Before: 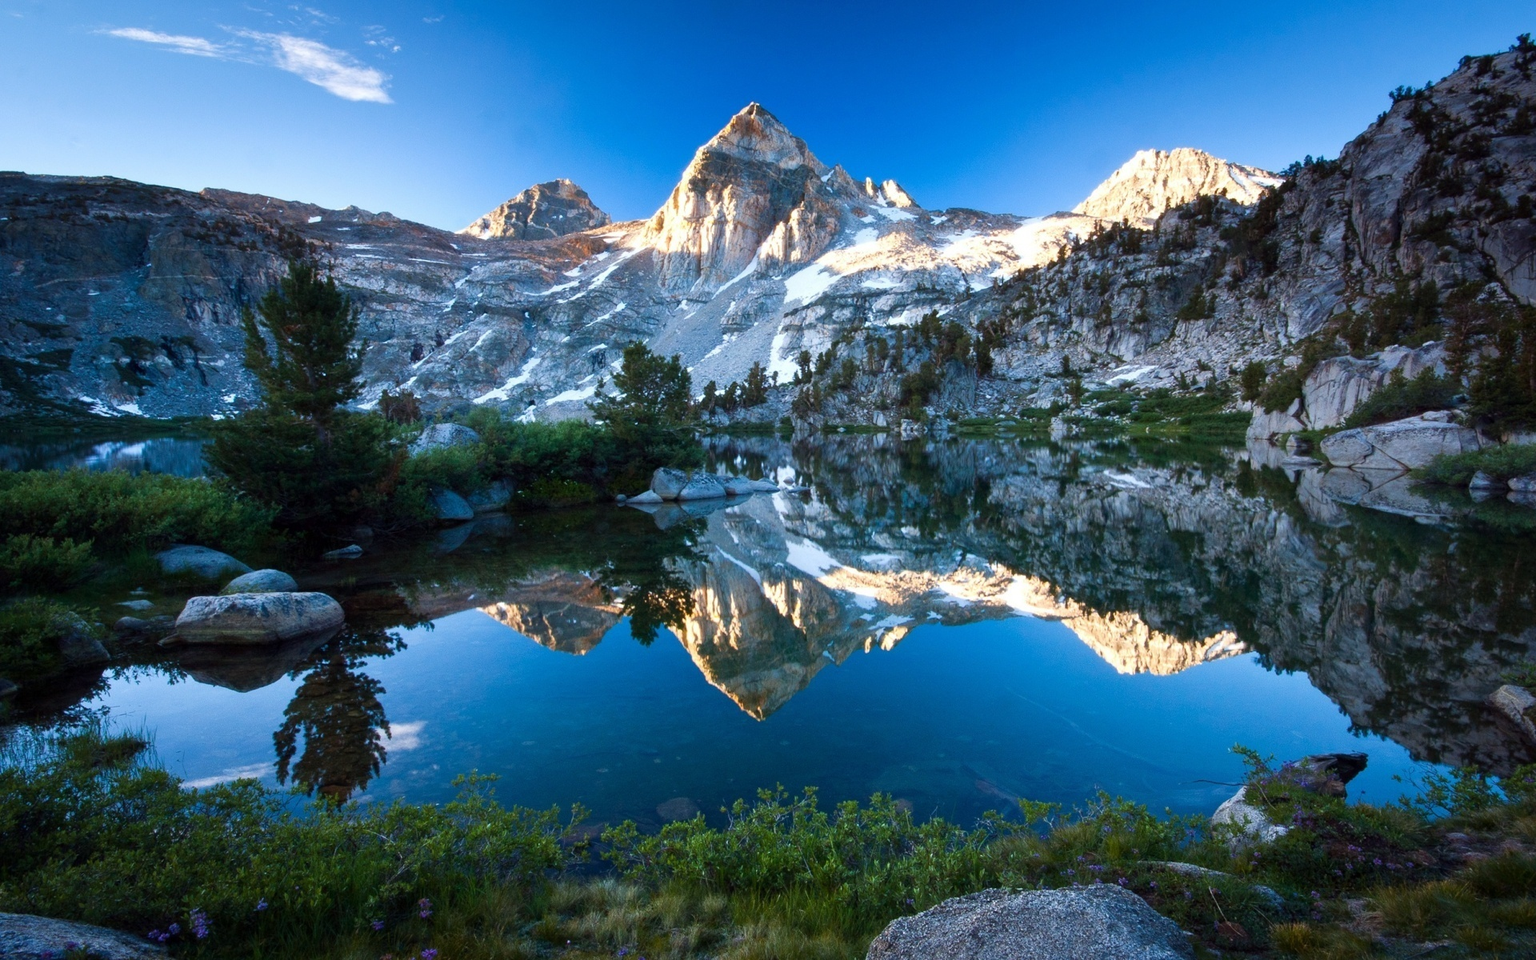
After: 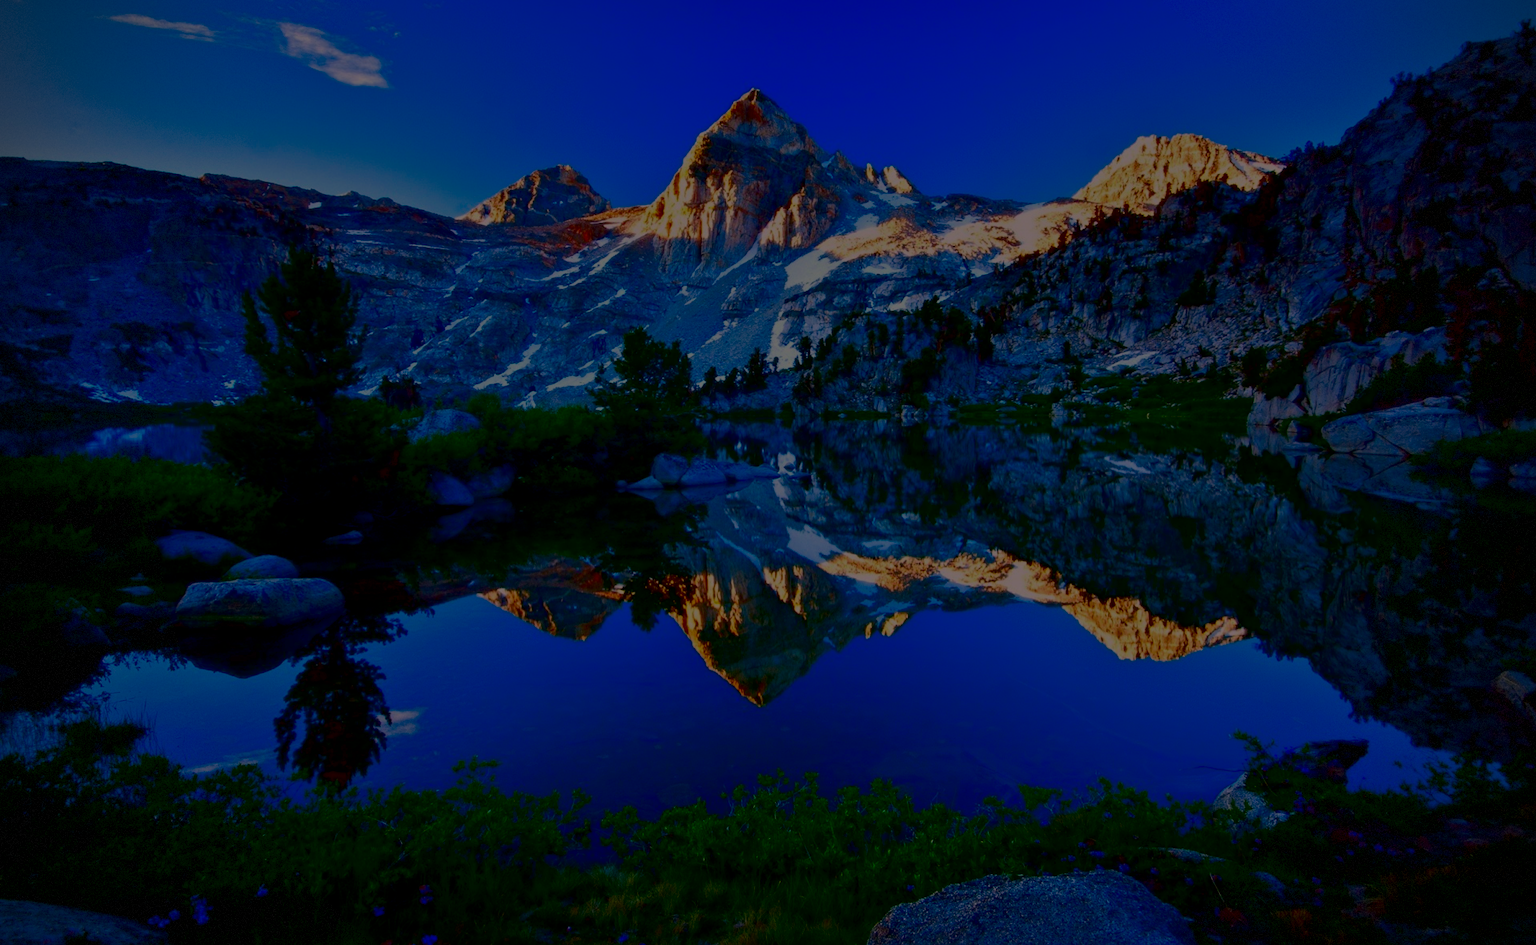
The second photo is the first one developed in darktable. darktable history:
local contrast: mode bilateral grid, contrast 30, coarseness 26, midtone range 0.2
color correction: highlights a* 14.67, highlights b* 4.79
vignetting: dithering 8-bit output
exposure: compensate exposure bias true, compensate highlight preservation false
filmic rgb: black relative exposure -7.03 EV, white relative exposure 5.99 EV, target black luminance 0%, hardness 2.77, latitude 61.89%, contrast 0.694, highlights saturation mix 10.5%, shadows ↔ highlights balance -0.092%
contrast brightness saturation: brightness -0.985, saturation 0.998
crop: top 1.53%, right 0.014%
